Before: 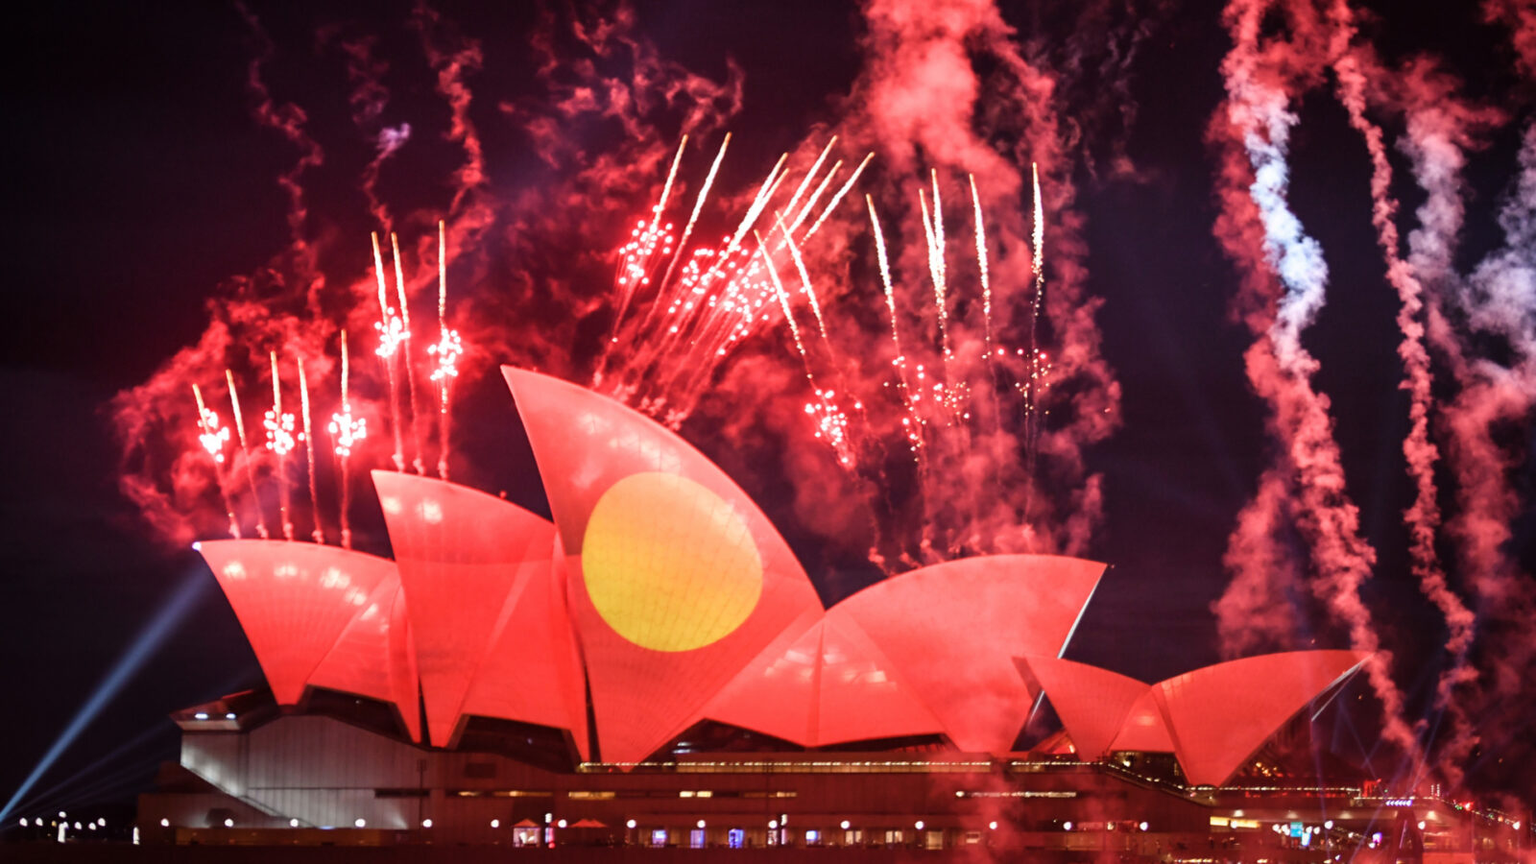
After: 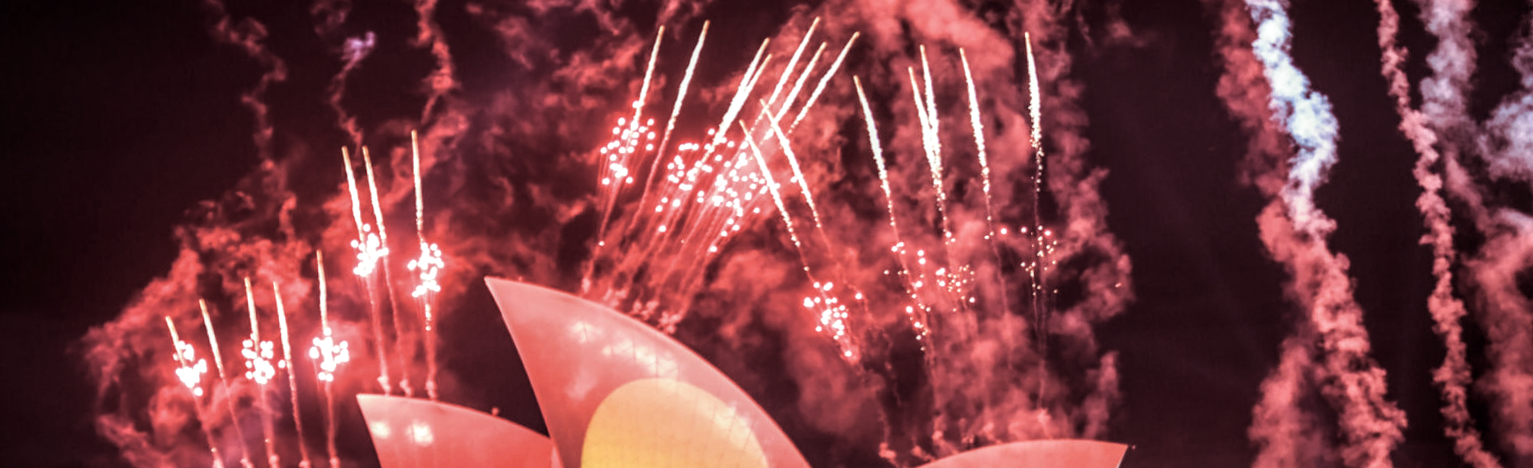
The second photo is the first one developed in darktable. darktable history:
white balance: red 0.986, blue 1.01
shadows and highlights: shadows -24.28, highlights 49.77, soften with gaussian
crop and rotate: top 10.605%, bottom 33.274%
color correction: saturation 0.8
local contrast: detail 130%
split-toning: on, module defaults
rotate and perspective: rotation -3.52°, crop left 0.036, crop right 0.964, crop top 0.081, crop bottom 0.919
